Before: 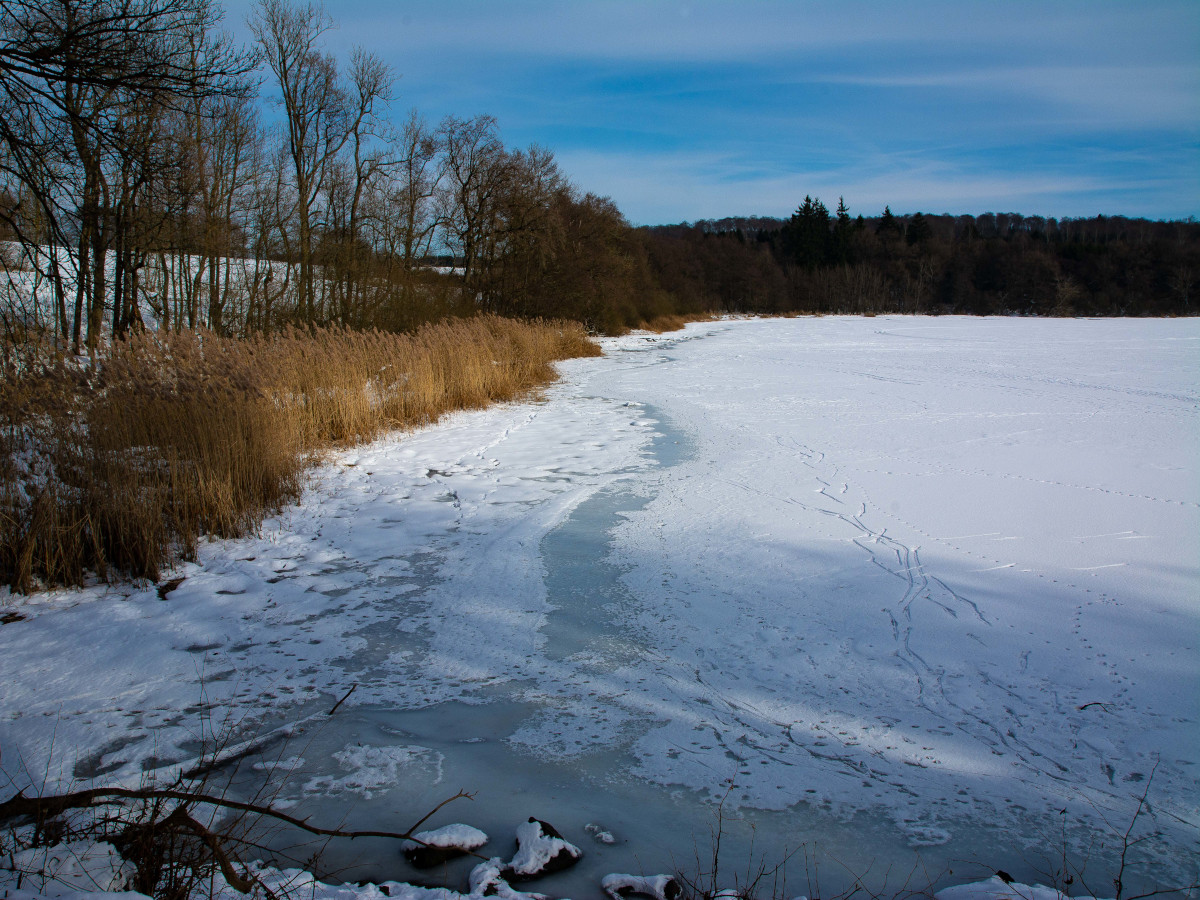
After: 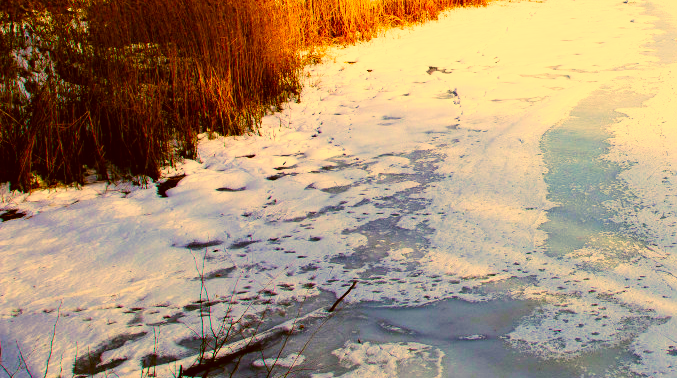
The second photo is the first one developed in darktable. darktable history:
crop: top 44.825%, right 43.547%, bottom 13.108%
base curve: curves: ch0 [(0, 0) (0.007, 0.004) (0.027, 0.03) (0.046, 0.07) (0.207, 0.54) (0.442, 0.872) (0.673, 0.972) (1, 1)], preserve colors none
color correction: highlights a* 10.5, highlights b* 30.26, shadows a* 2.61, shadows b* 16.71, saturation 1.72
